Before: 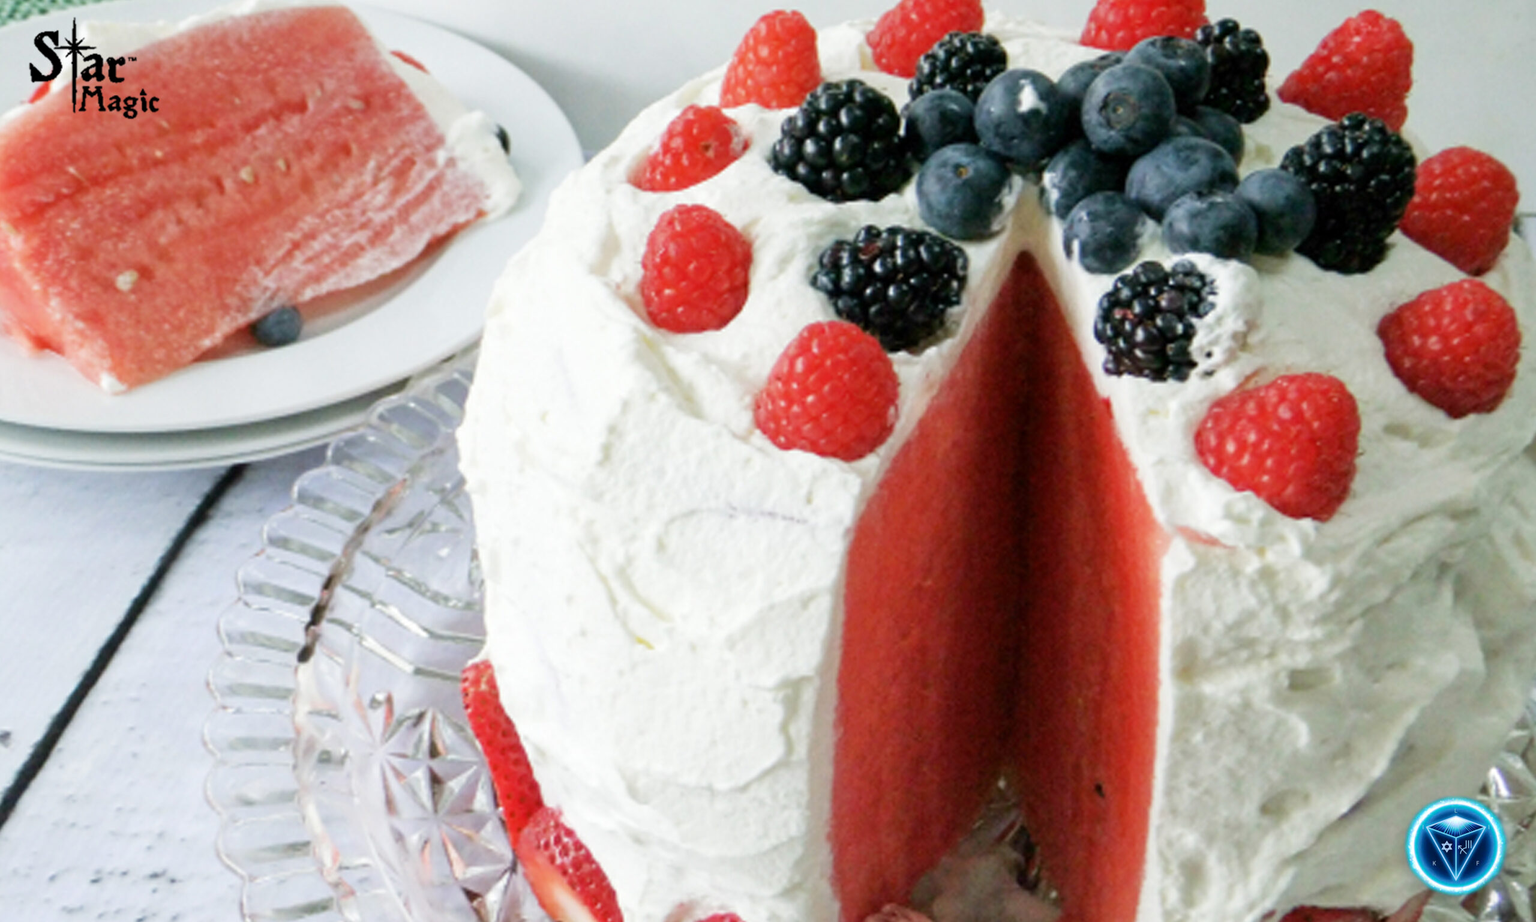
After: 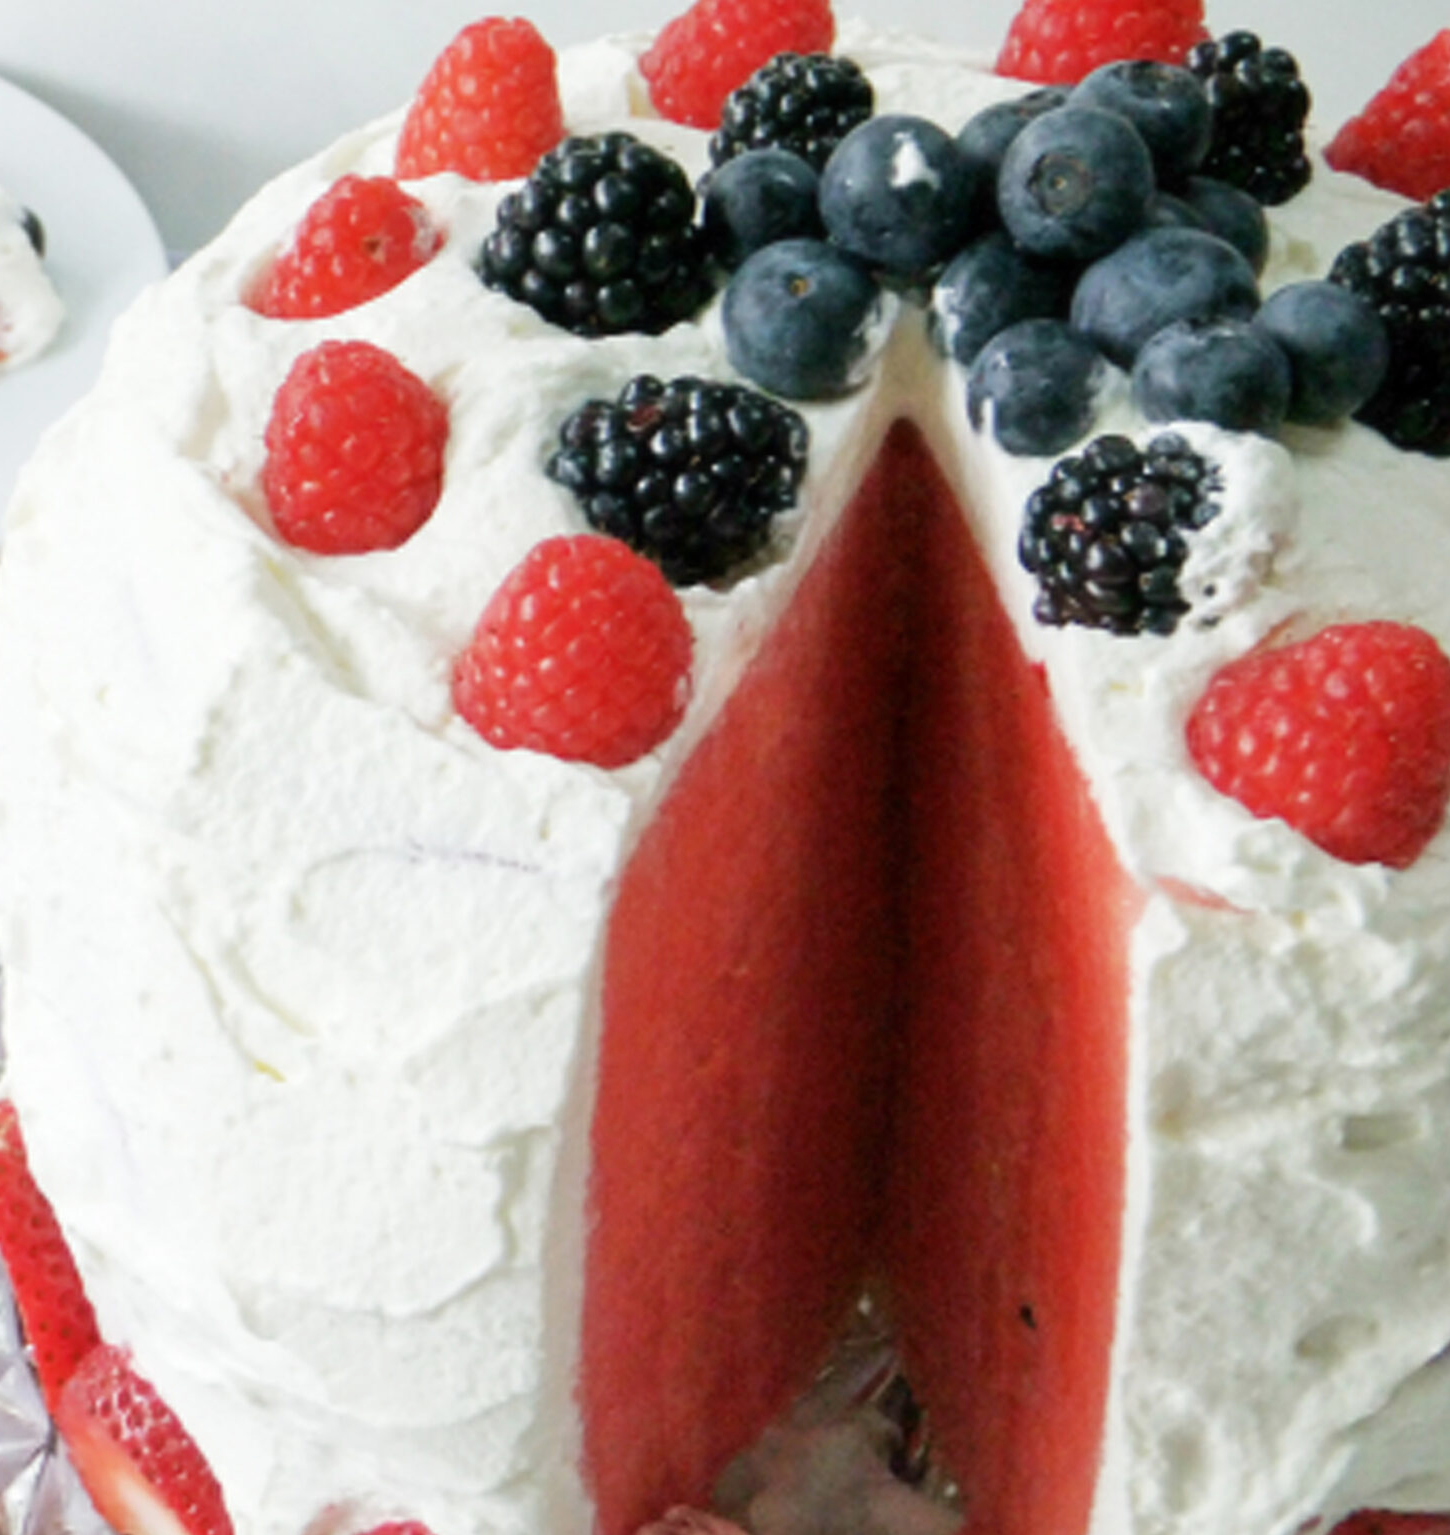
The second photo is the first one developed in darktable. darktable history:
crop: left 31.458%, top 0%, right 11.876%
haze removal: strength -0.09, adaptive false
